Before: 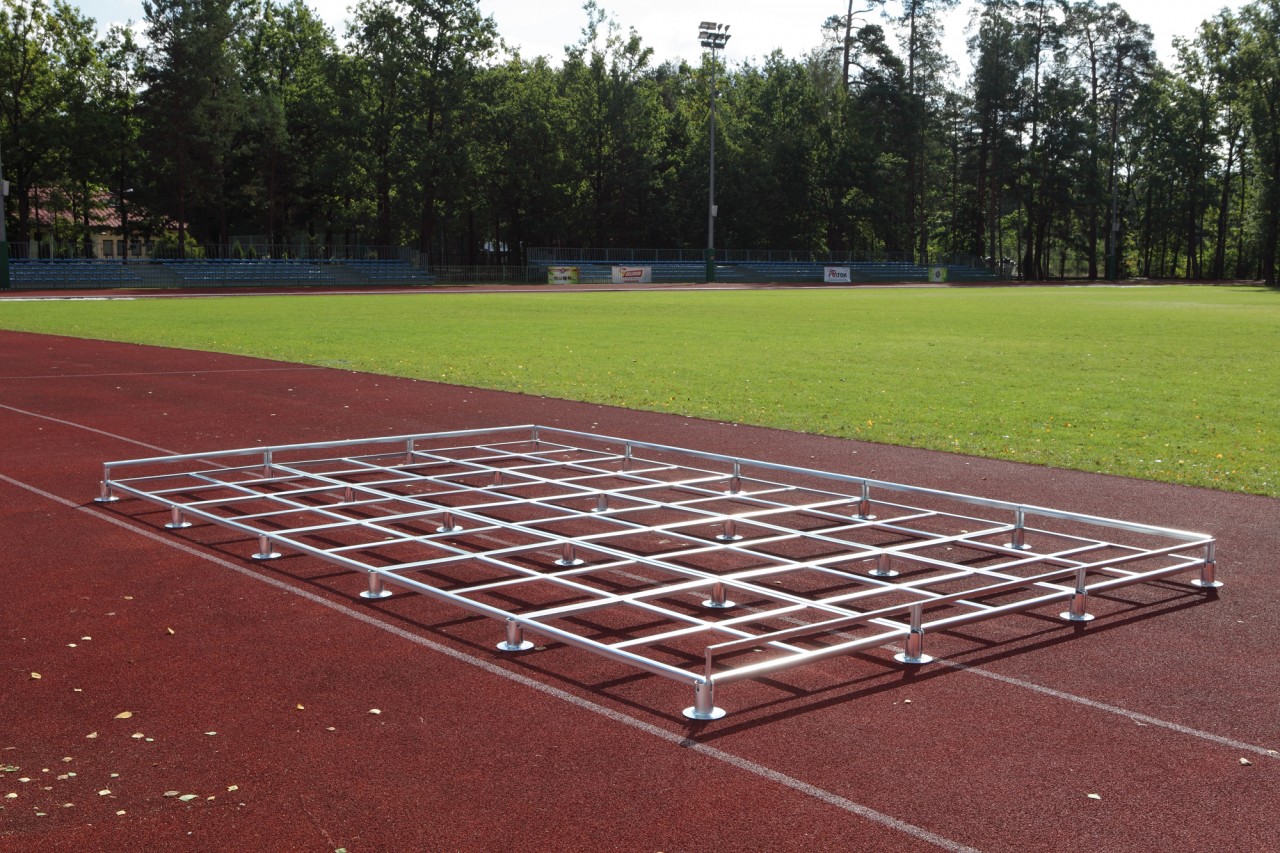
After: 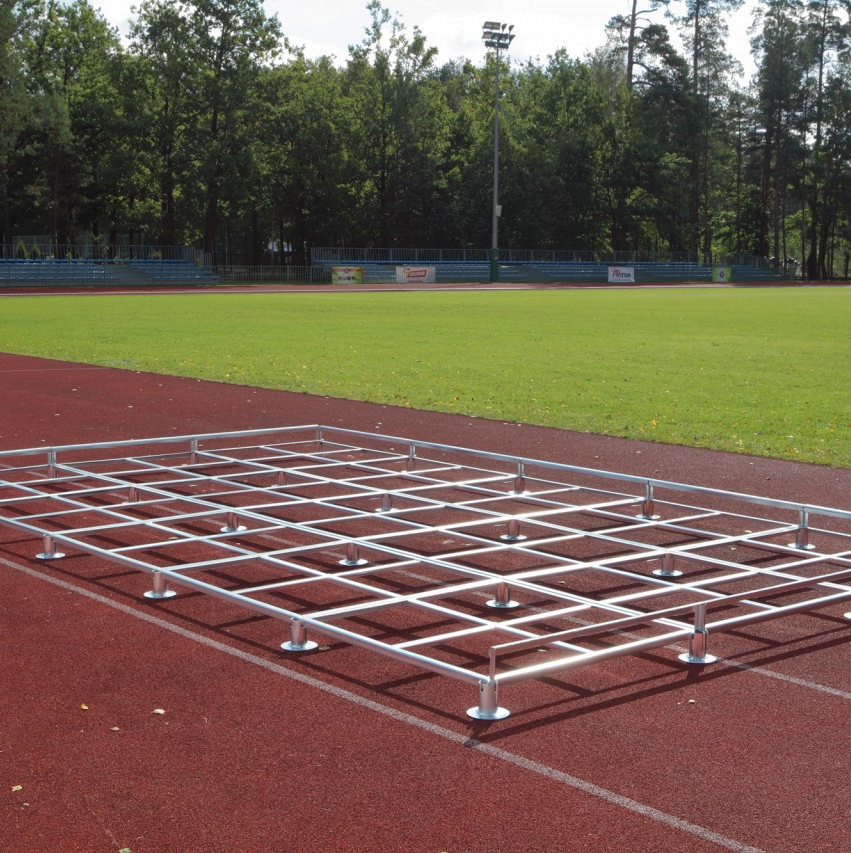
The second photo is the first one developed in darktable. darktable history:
shadows and highlights: on, module defaults
crop: left 16.899%, right 16.556%
